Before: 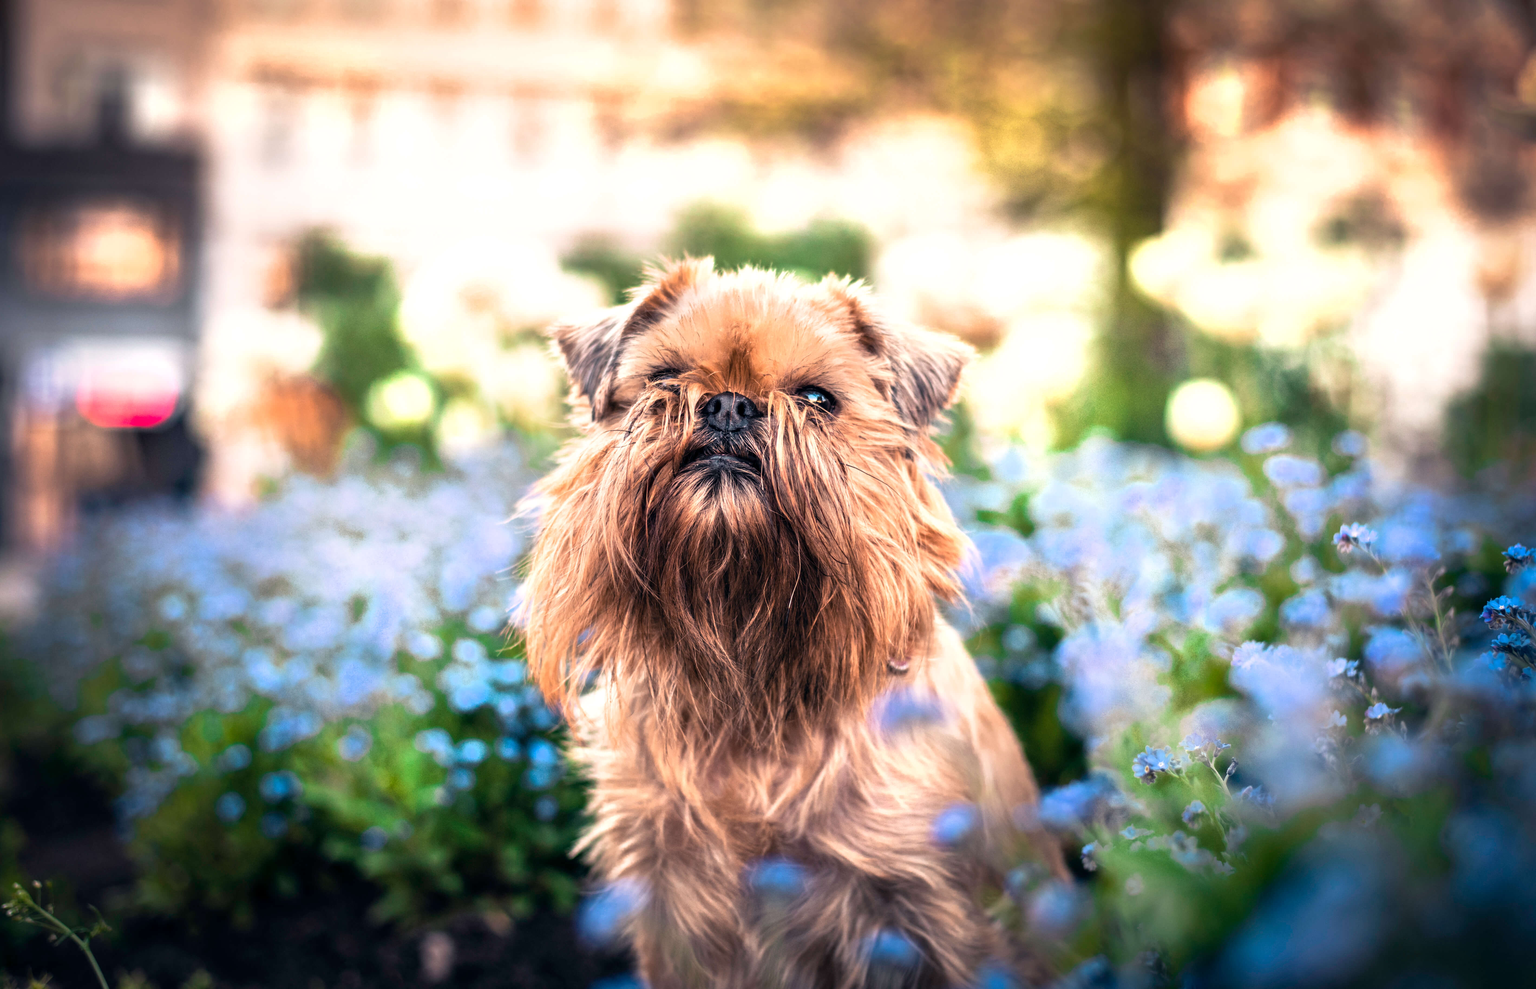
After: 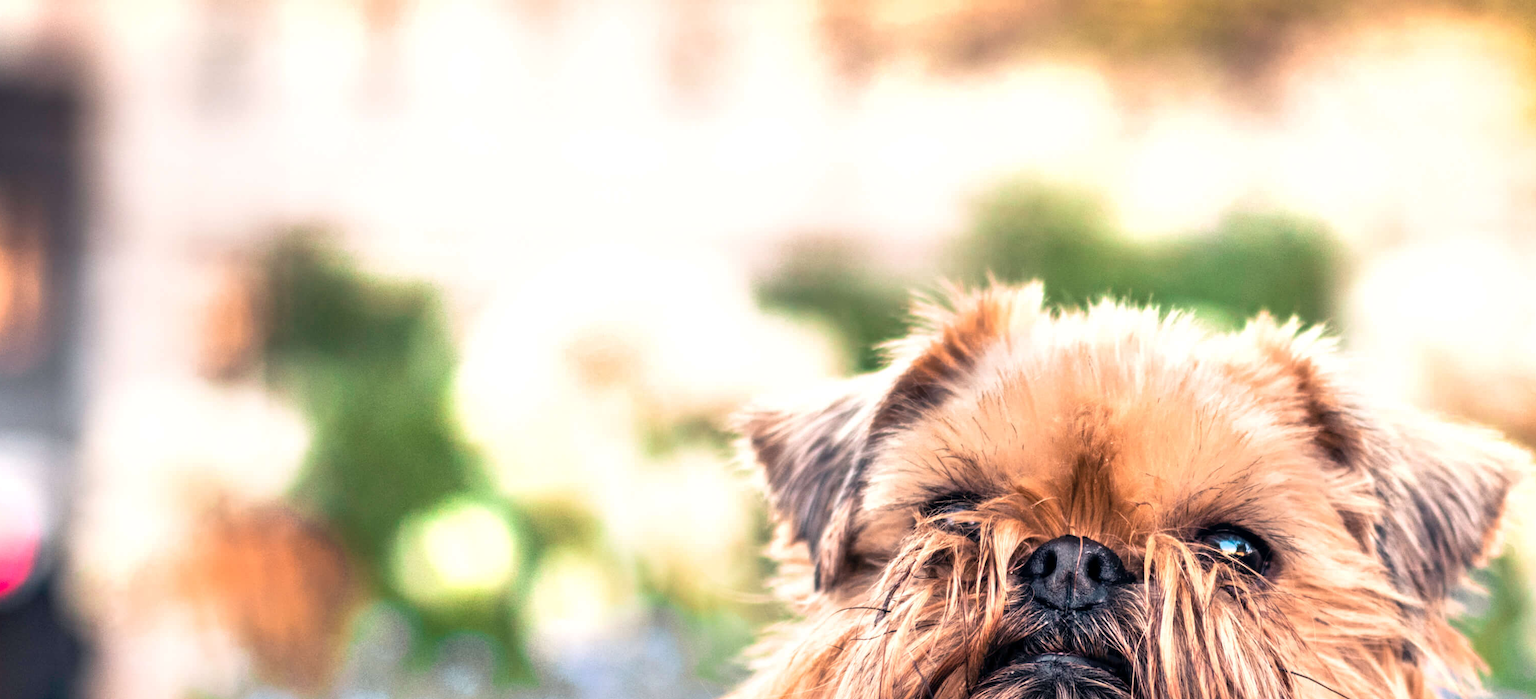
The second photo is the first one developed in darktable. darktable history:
crop: left 10.245%, top 10.735%, right 36.379%, bottom 51.483%
